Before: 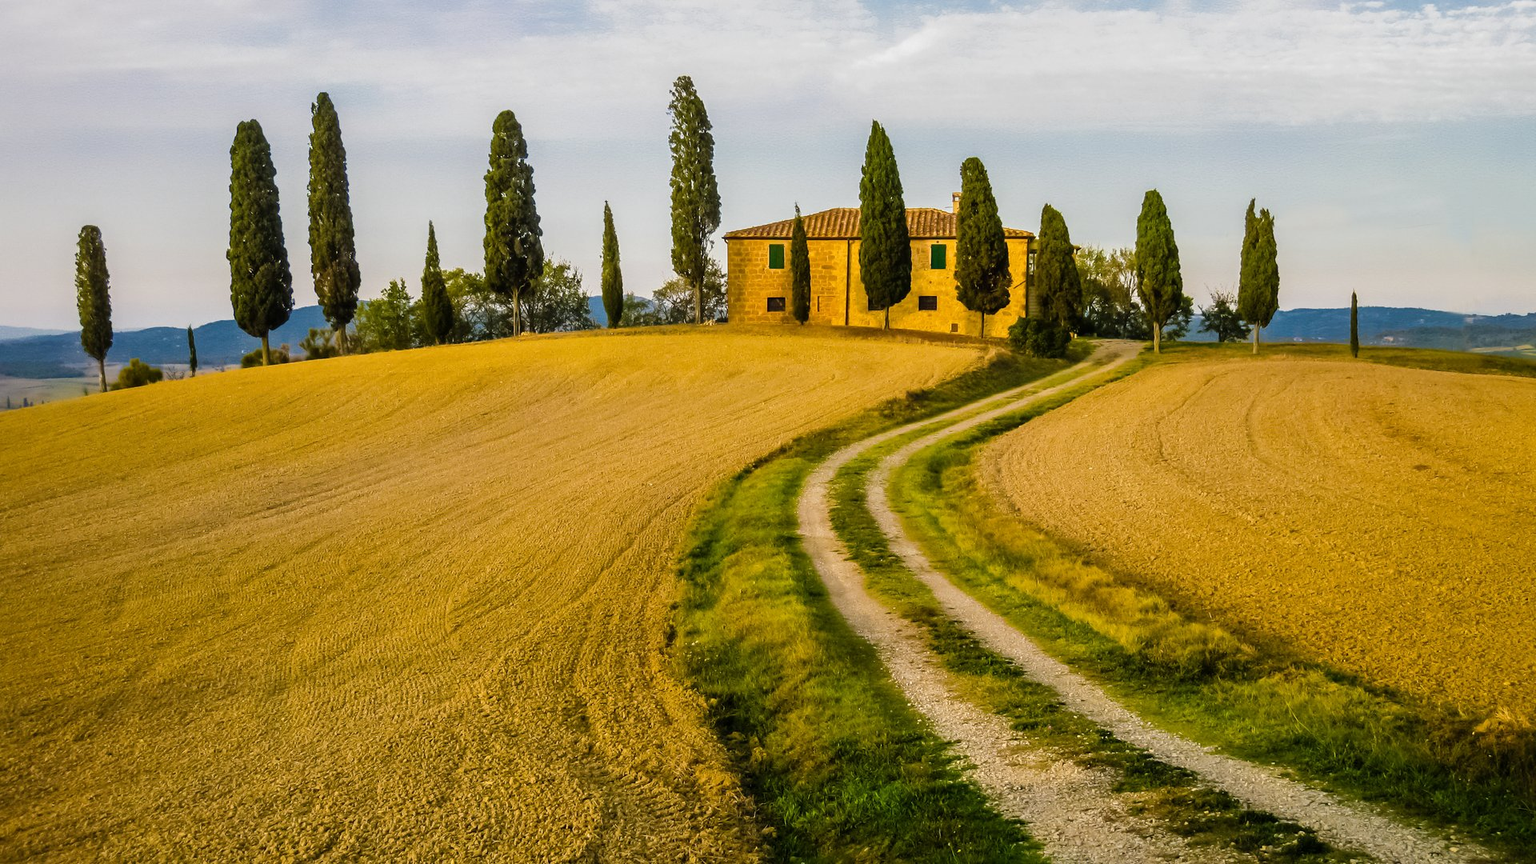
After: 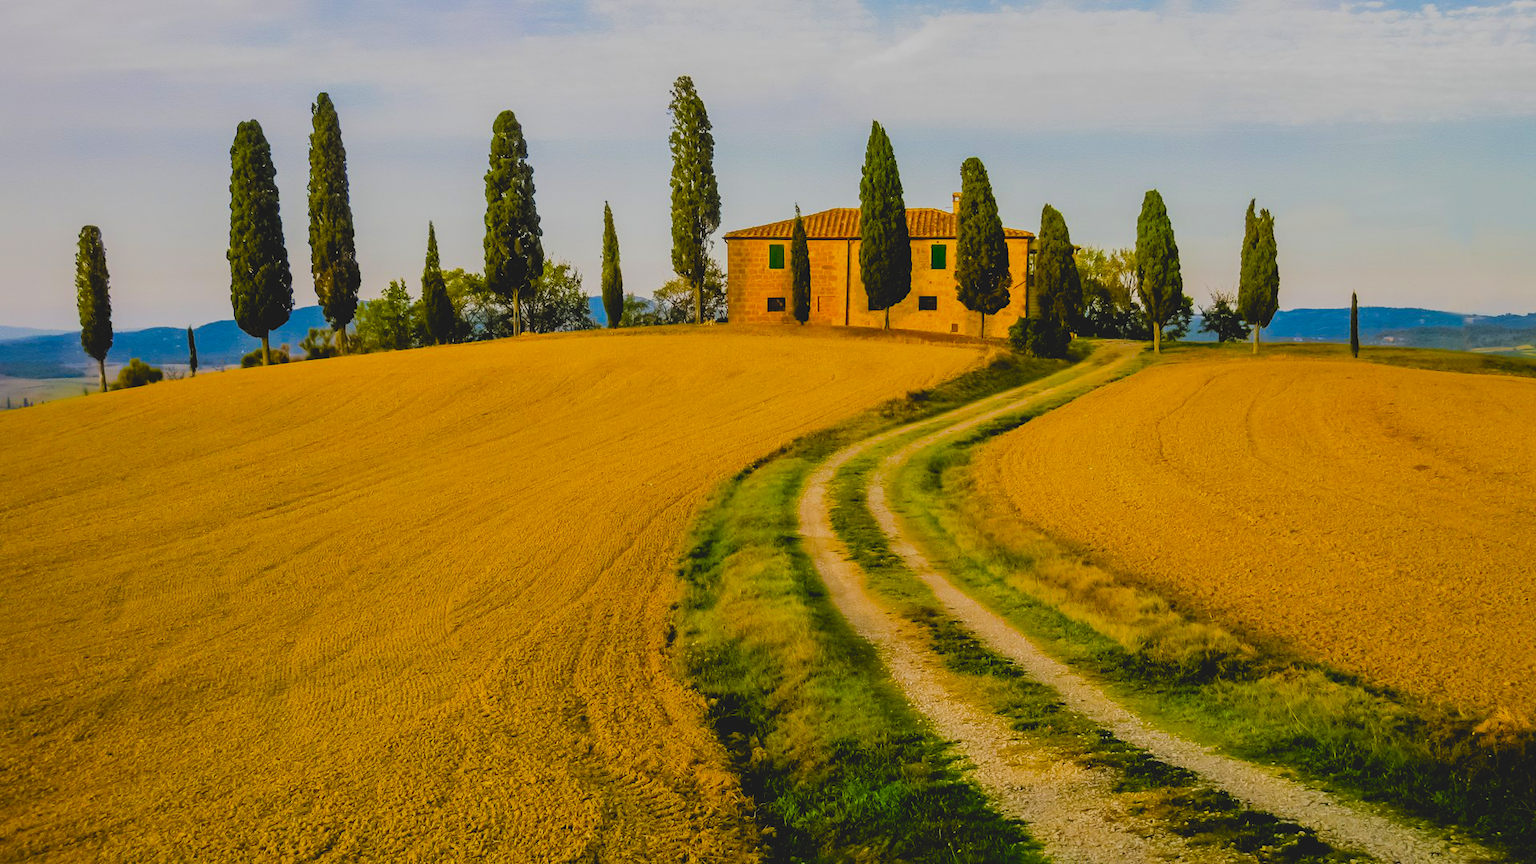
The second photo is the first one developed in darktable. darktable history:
contrast brightness saturation: contrast -0.202, saturation 0.189
filmic rgb: black relative exposure -7.74 EV, white relative exposure 4.38 EV, target black luminance 0%, hardness 3.76, latitude 50.61%, contrast 1.075, highlights saturation mix 9.24%, shadows ↔ highlights balance -0.271%, color science v4 (2020)
